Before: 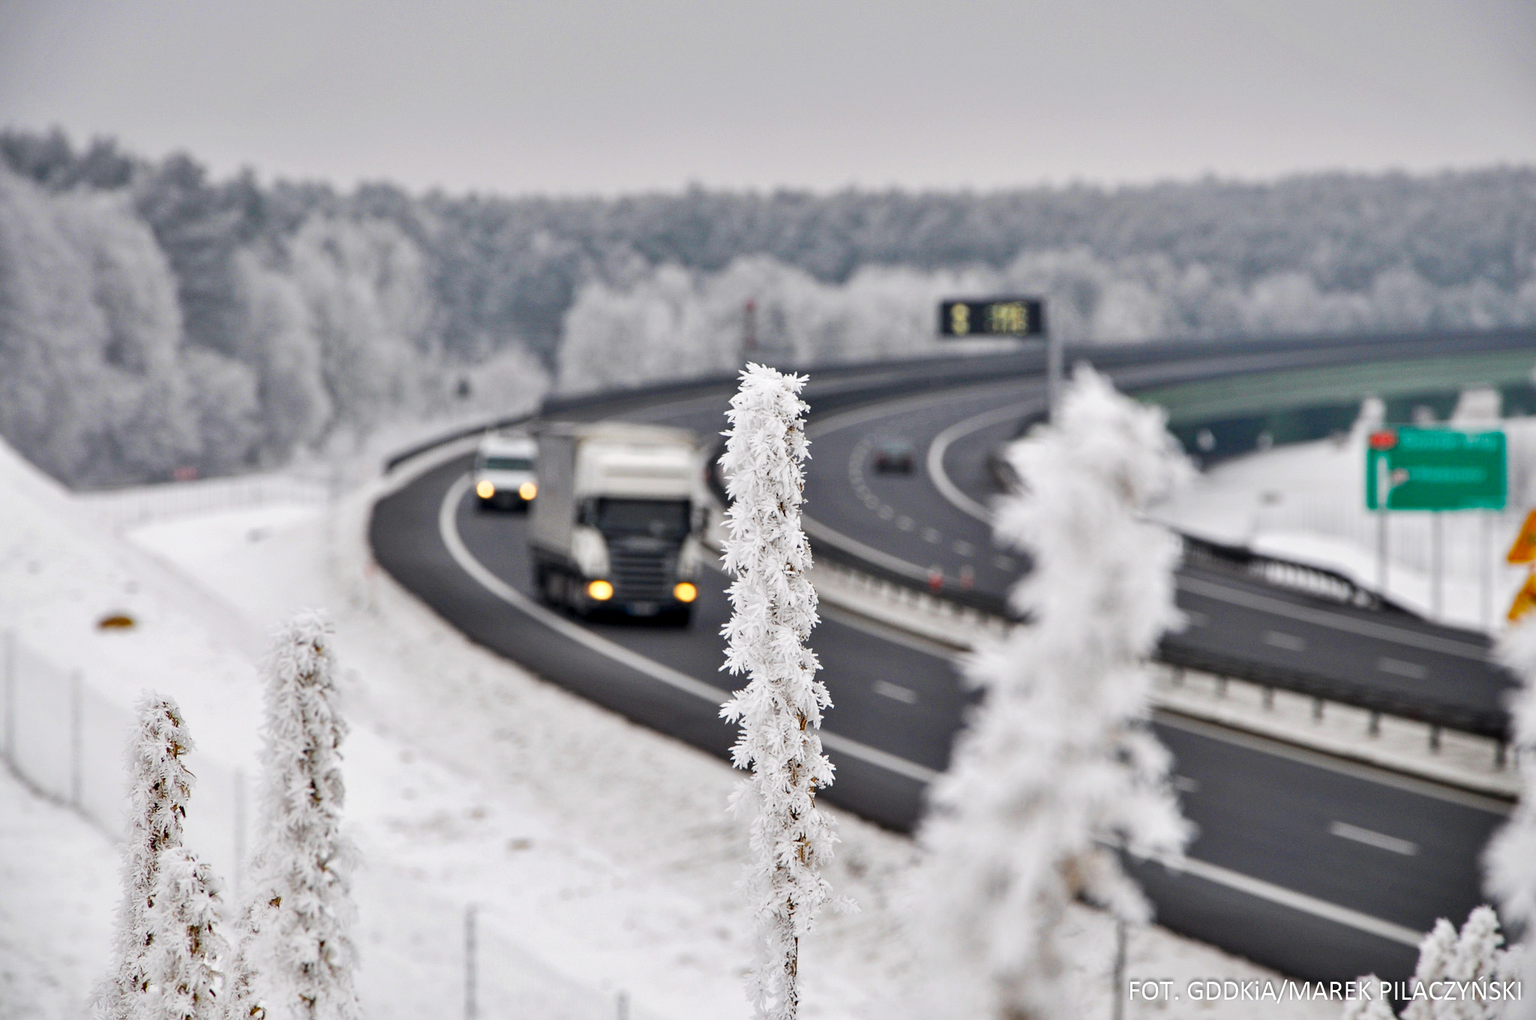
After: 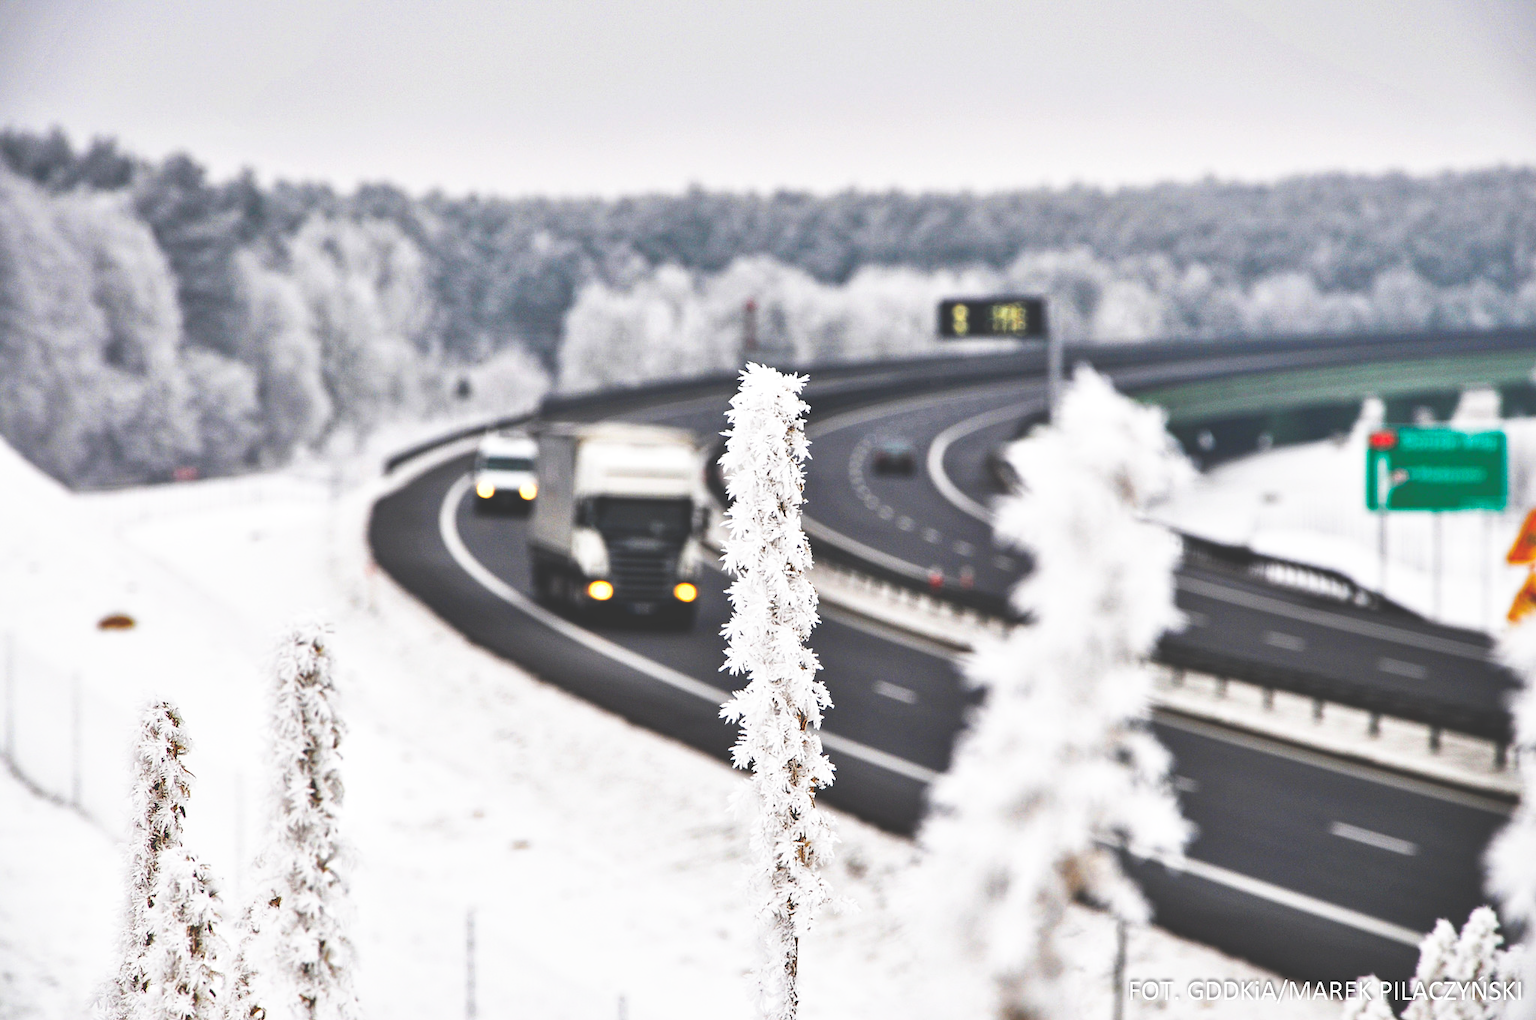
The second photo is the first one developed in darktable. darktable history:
local contrast: mode bilateral grid, contrast 20, coarseness 50, detail 120%, midtone range 0.2
base curve: curves: ch0 [(0, 0.036) (0.007, 0.037) (0.604, 0.887) (1, 1)], preserve colors none
